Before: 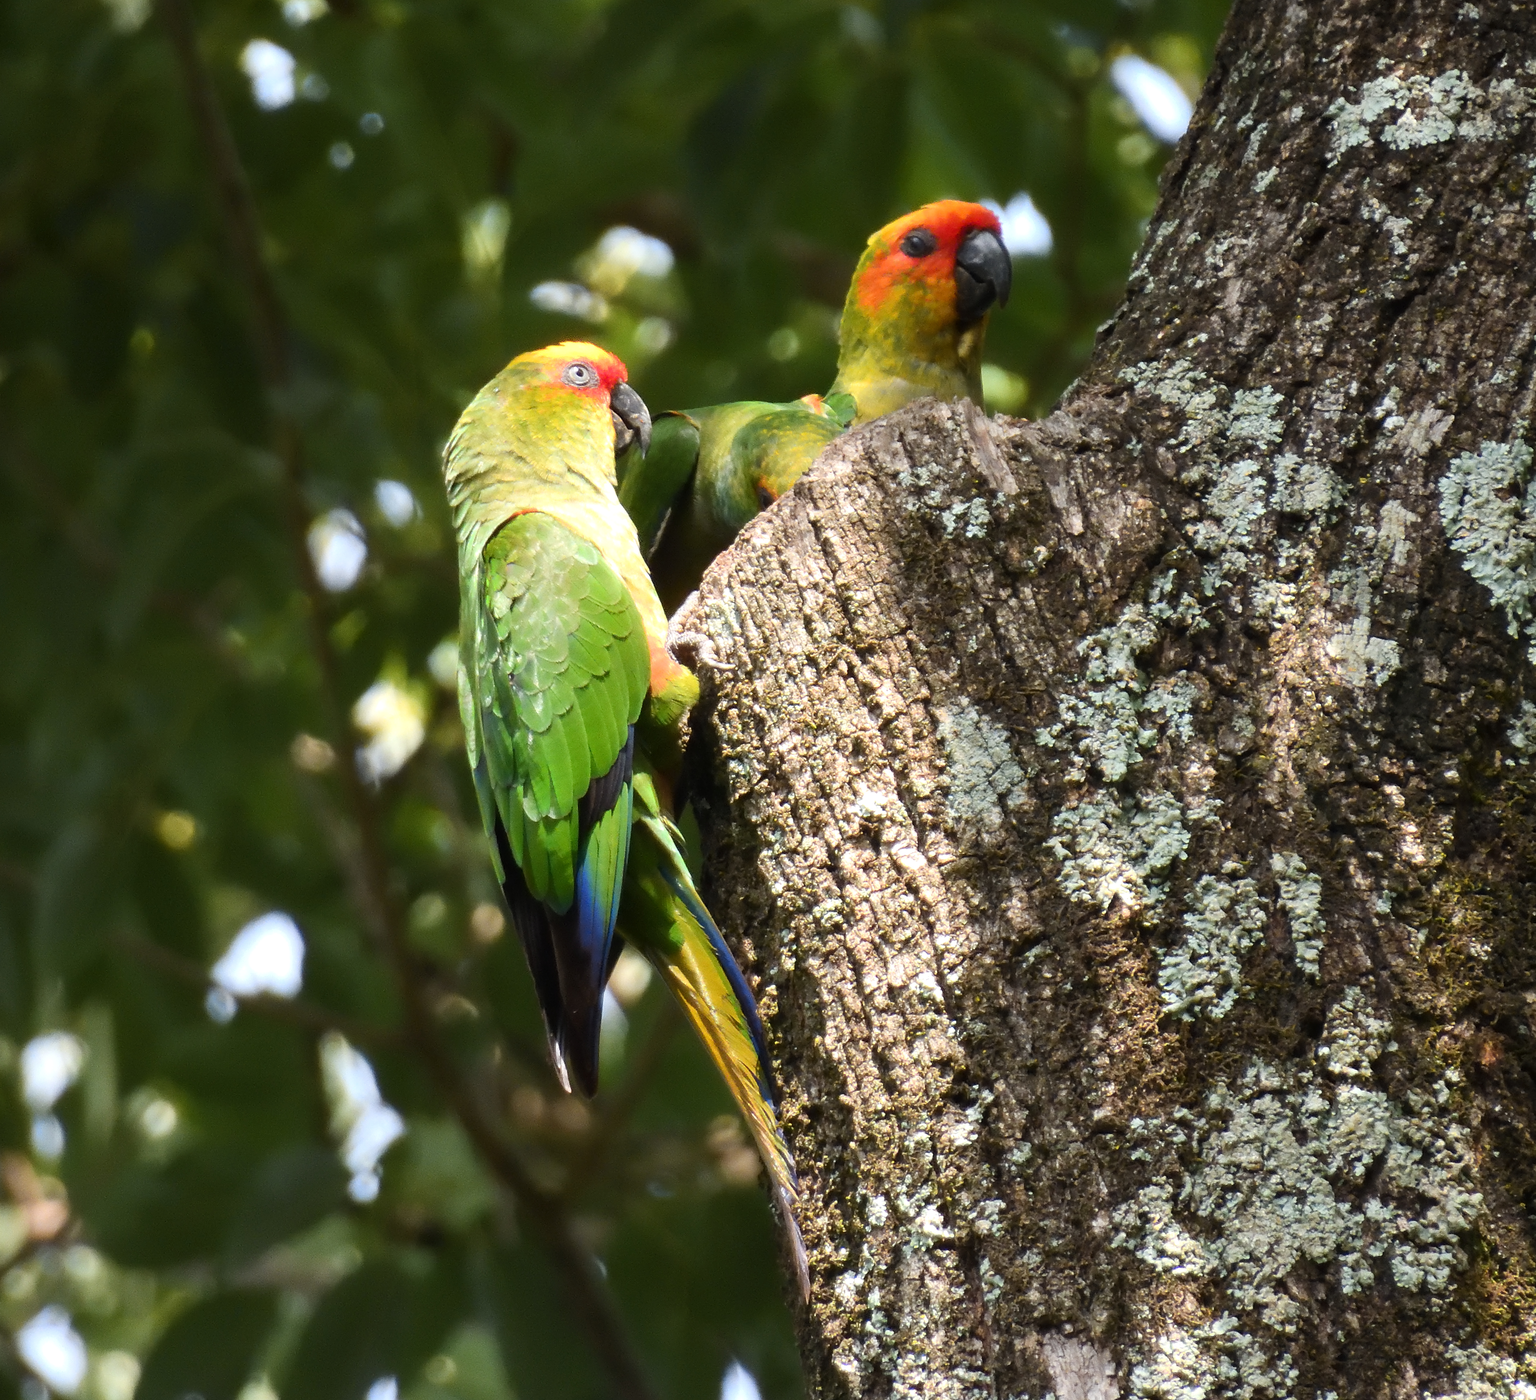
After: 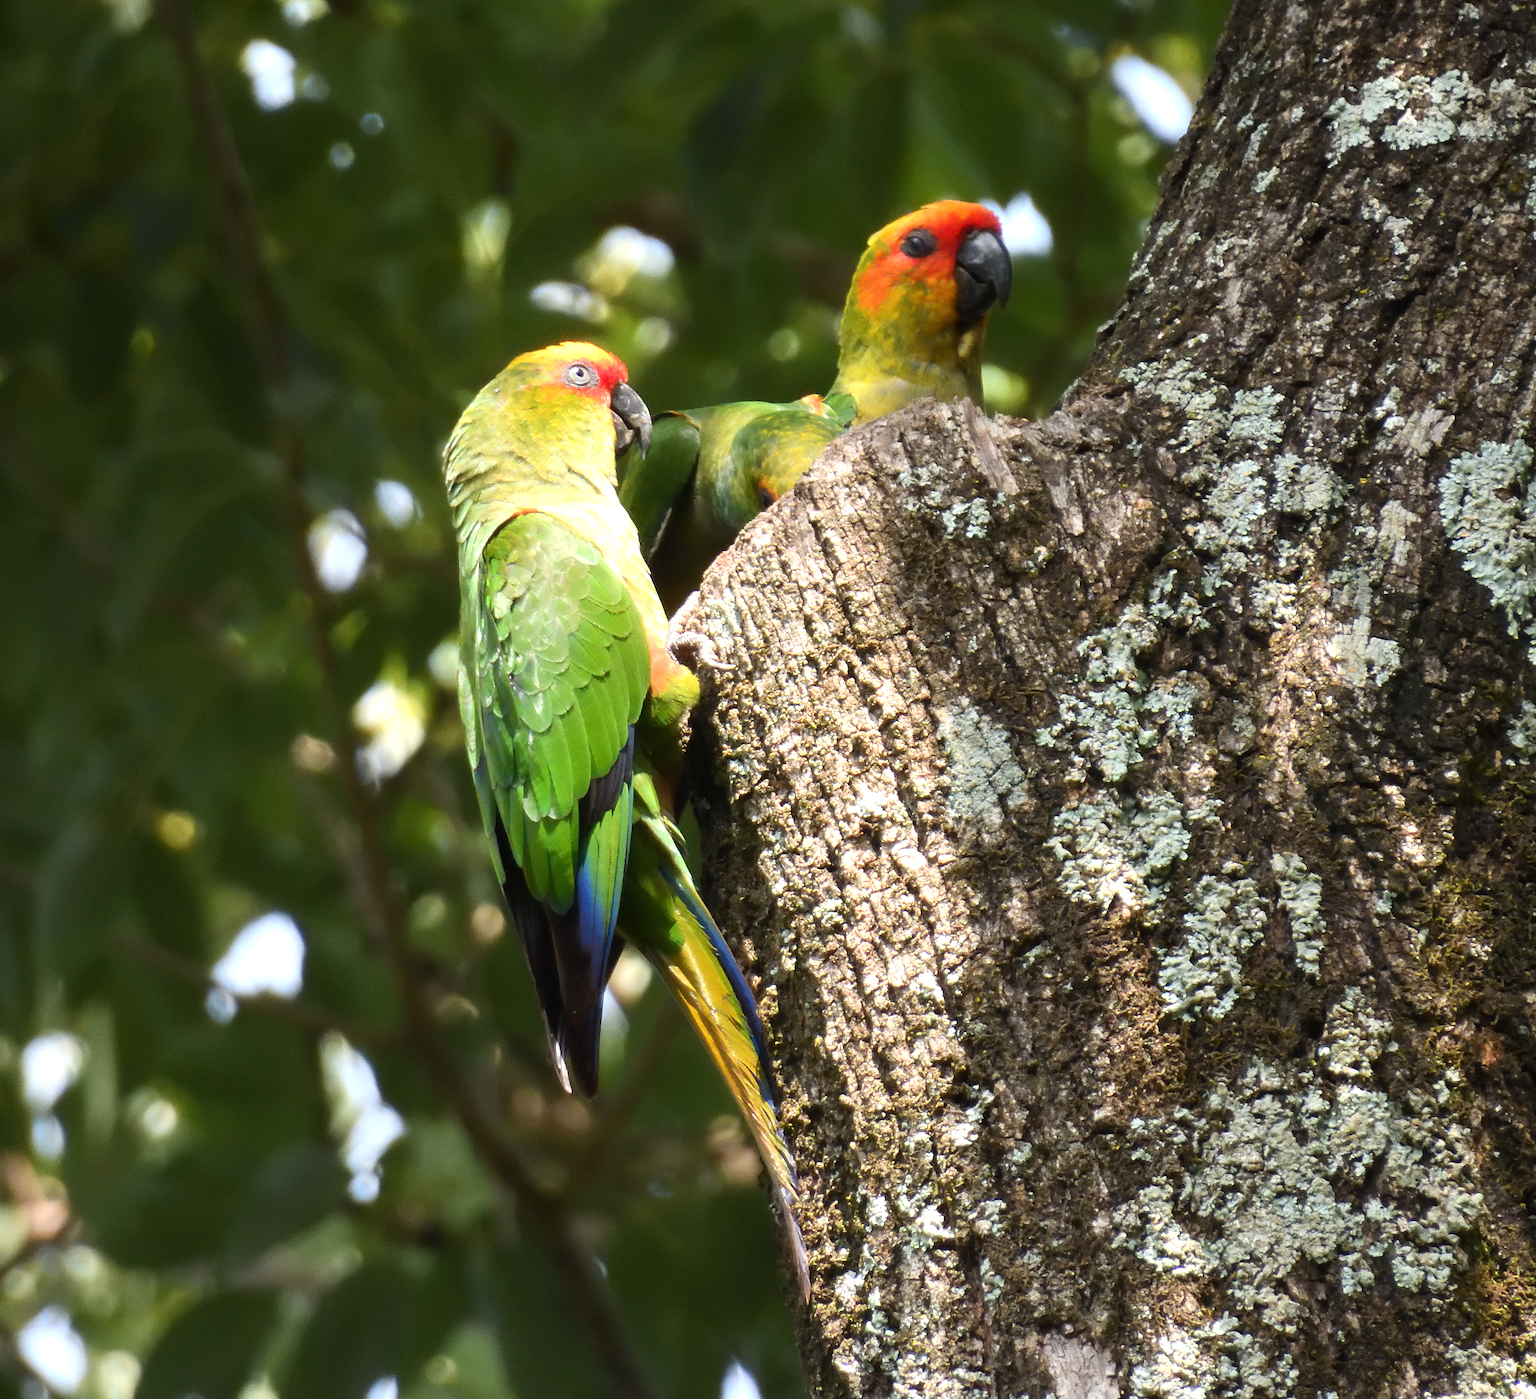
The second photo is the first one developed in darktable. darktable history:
exposure: exposure 0.207 EV, compensate exposure bias true, compensate highlight preservation false
